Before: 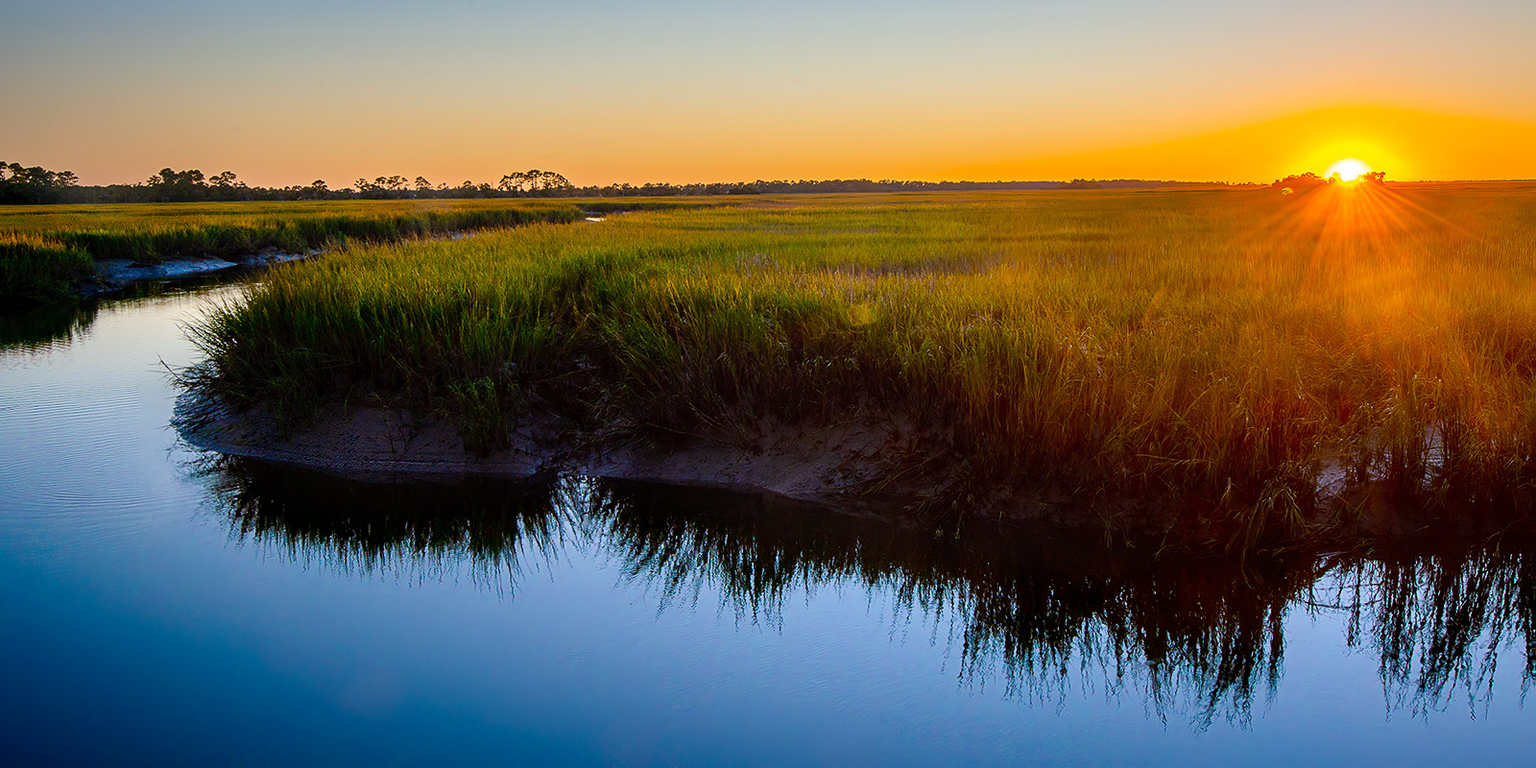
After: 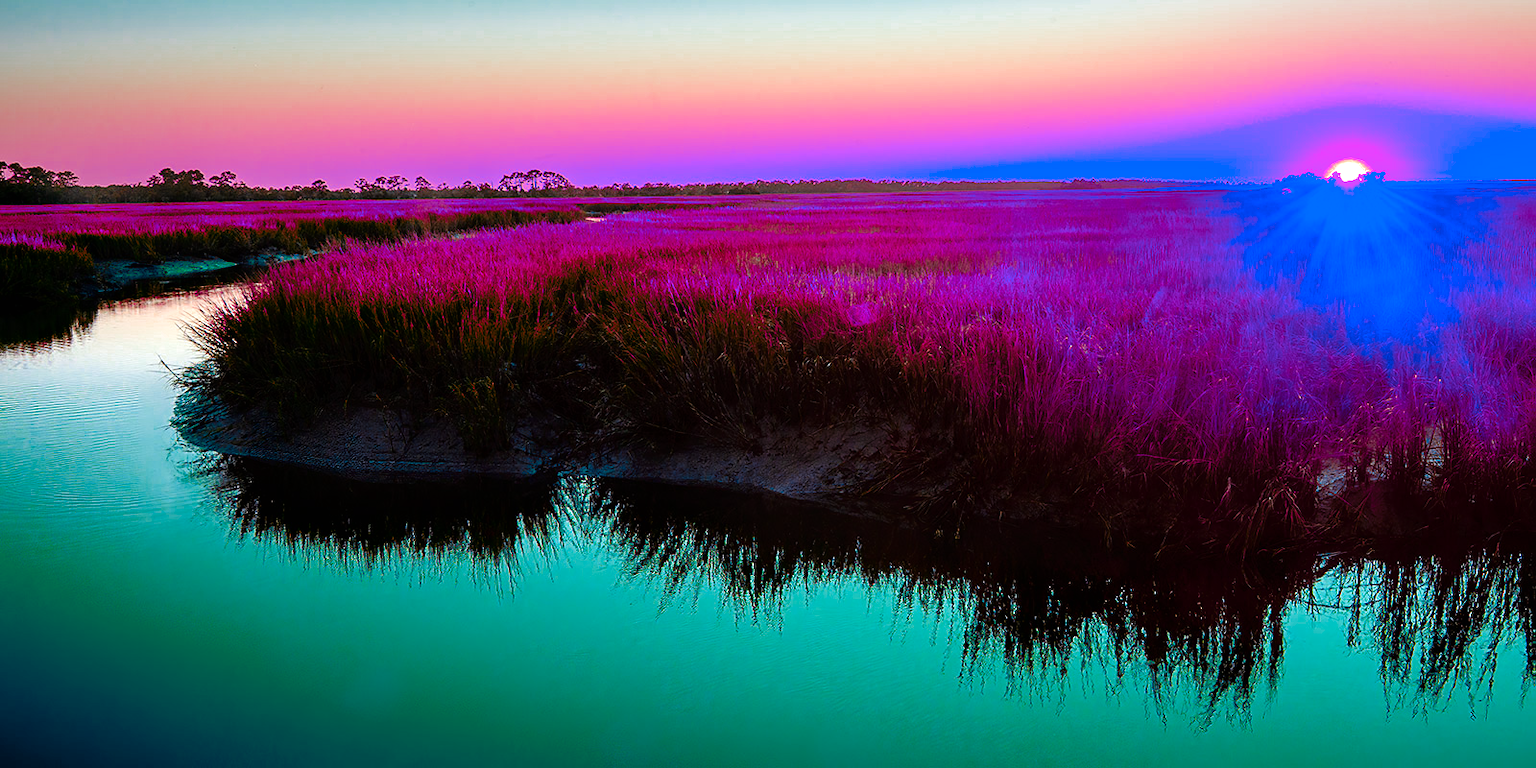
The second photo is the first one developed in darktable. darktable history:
color zones: curves: ch0 [(0.826, 0.353)]; ch1 [(0.242, 0.647) (0.889, 0.342)]; ch2 [(0.246, 0.089) (0.969, 0.068)]
exposure: black level correction 0, exposure 0.692 EV, compensate highlight preservation false
tone curve: curves: ch0 [(0, 0) (0.003, 0.003) (0.011, 0.003) (0.025, 0.007) (0.044, 0.014) (0.069, 0.02) (0.1, 0.03) (0.136, 0.054) (0.177, 0.099) (0.224, 0.156) (0.277, 0.227) (0.335, 0.302) (0.399, 0.375) (0.468, 0.456) (0.543, 0.54) (0.623, 0.625) (0.709, 0.717) (0.801, 0.807) (0.898, 0.895) (1, 1)], color space Lab, linked channels, preserve colors none
